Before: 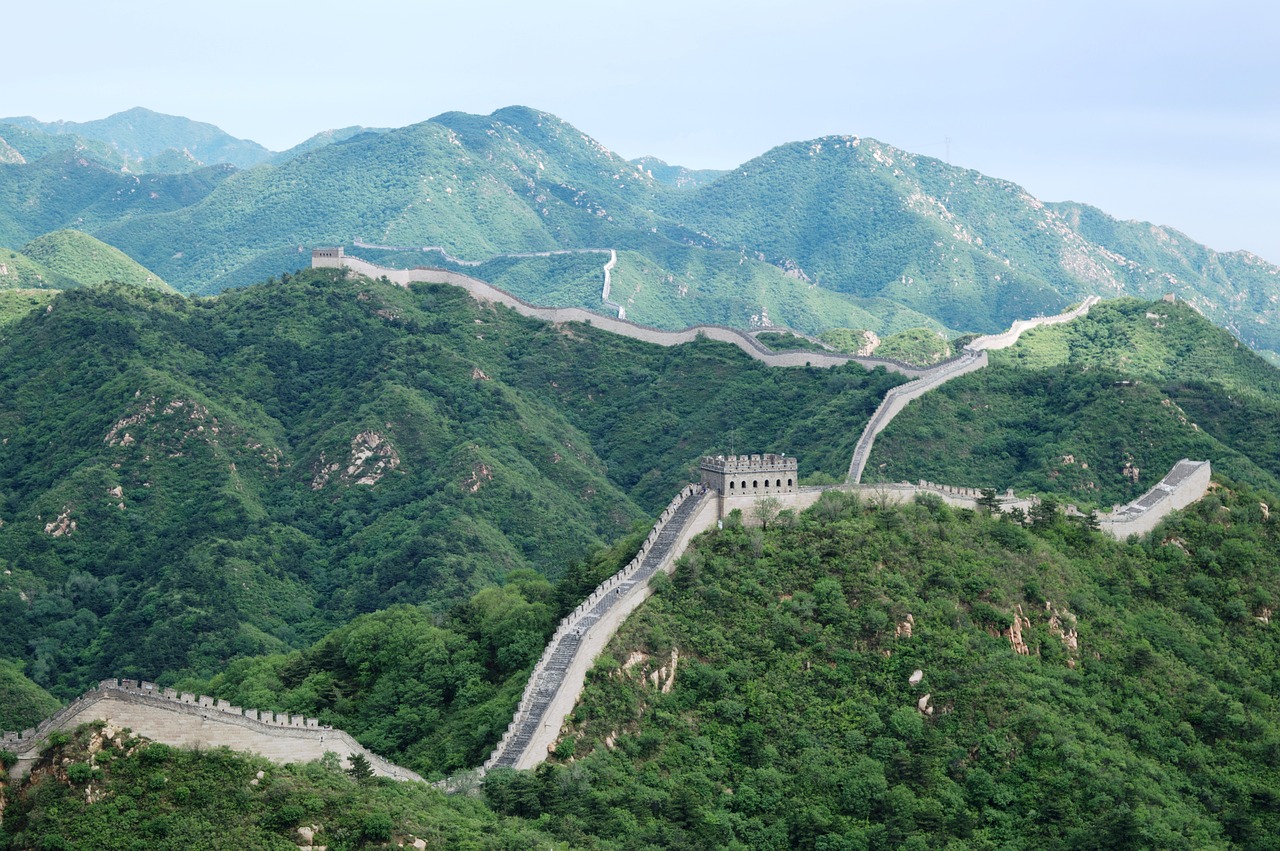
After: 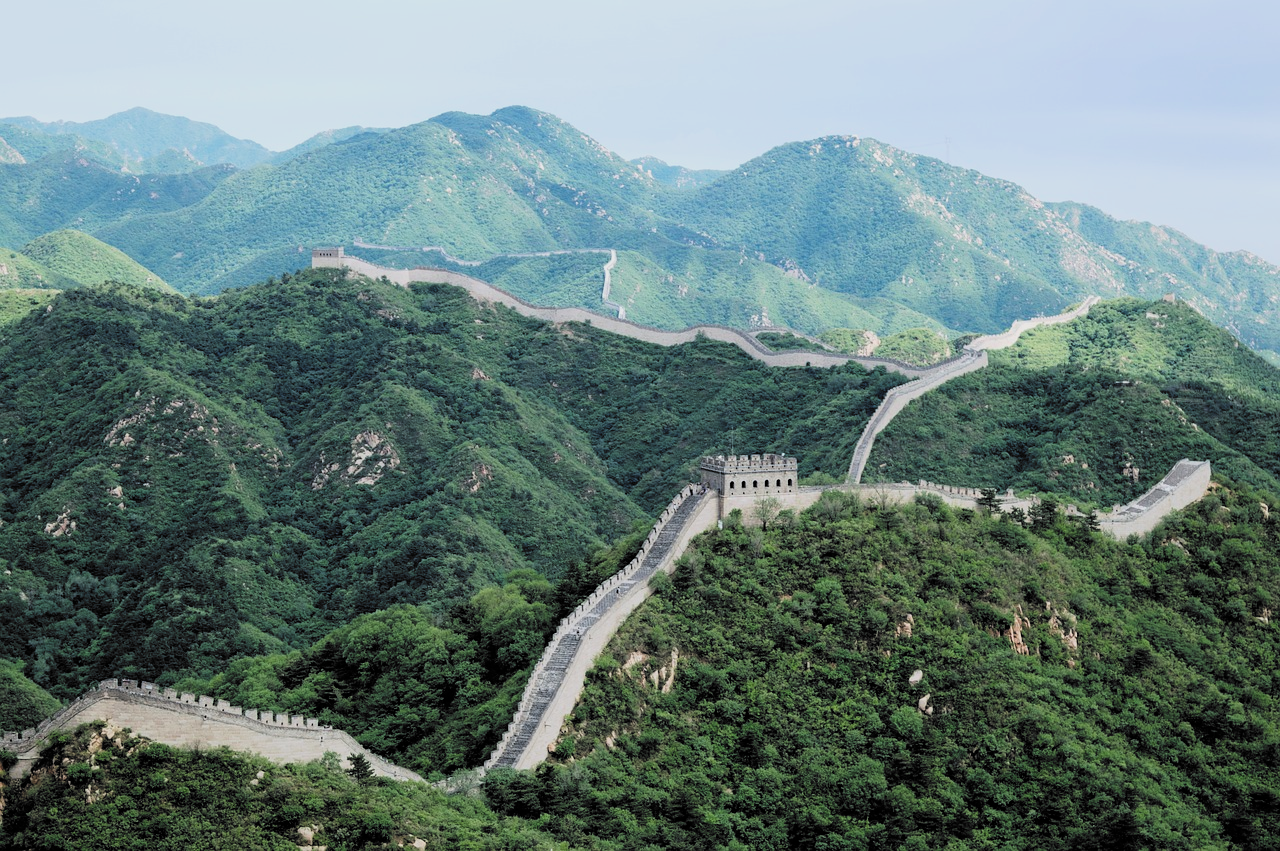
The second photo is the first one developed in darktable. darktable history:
filmic rgb: black relative exposure -5.12 EV, white relative exposure 3.56 EV, hardness 3.17, contrast 1.202, highlights saturation mix -49.31%, color science v6 (2022)
